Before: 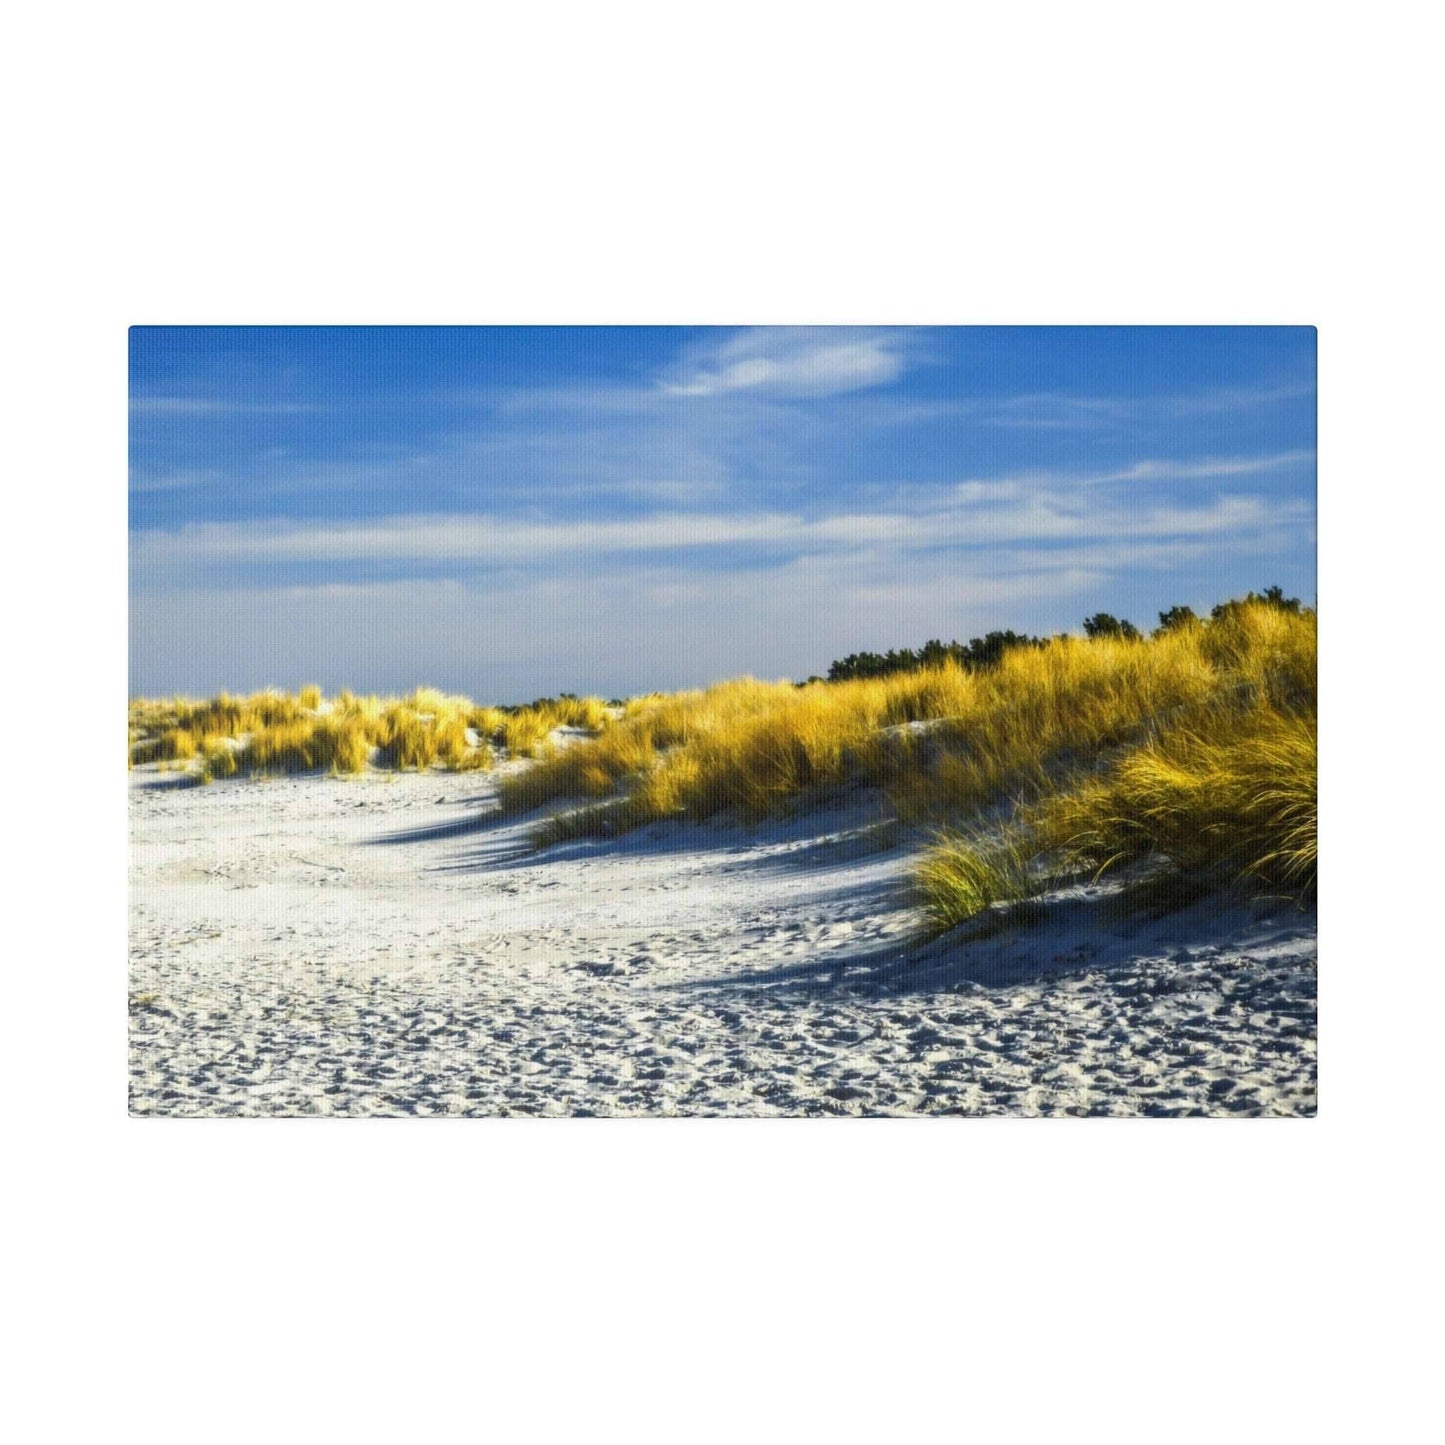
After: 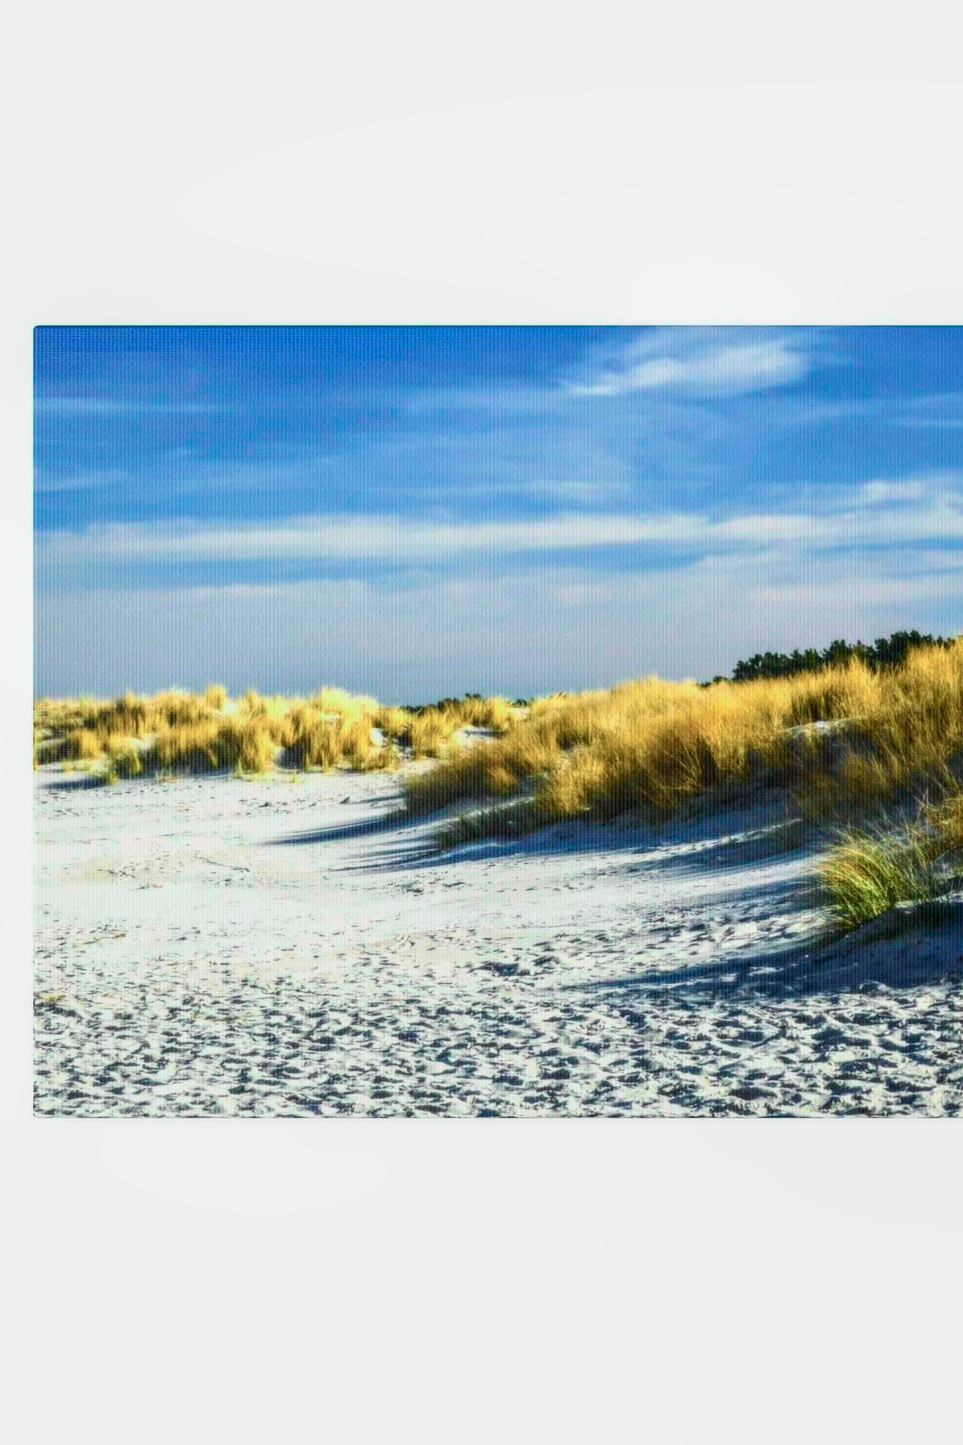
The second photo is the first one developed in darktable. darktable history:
tone curve: curves: ch0 [(0, 0.029) (0.099, 0.082) (0.264, 0.253) (0.447, 0.481) (0.678, 0.721) (0.828, 0.857) (0.992, 0.94)]; ch1 [(0, 0) (0.311, 0.266) (0.411, 0.374) (0.481, 0.458) (0.501, 0.499) (0.514, 0.512) (0.575, 0.577) (0.643, 0.648) (0.682, 0.674) (0.802, 0.812) (1, 1)]; ch2 [(0, 0) (0.259, 0.207) (0.323, 0.311) (0.376, 0.353) (0.463, 0.456) (0.498, 0.498) (0.524, 0.512) (0.574, 0.582) (0.648, 0.653) (0.768, 0.728) (1, 1)], color space Lab, independent channels, preserve colors none
local contrast: on, module defaults
crop and rotate: left 6.617%, right 26.717%
